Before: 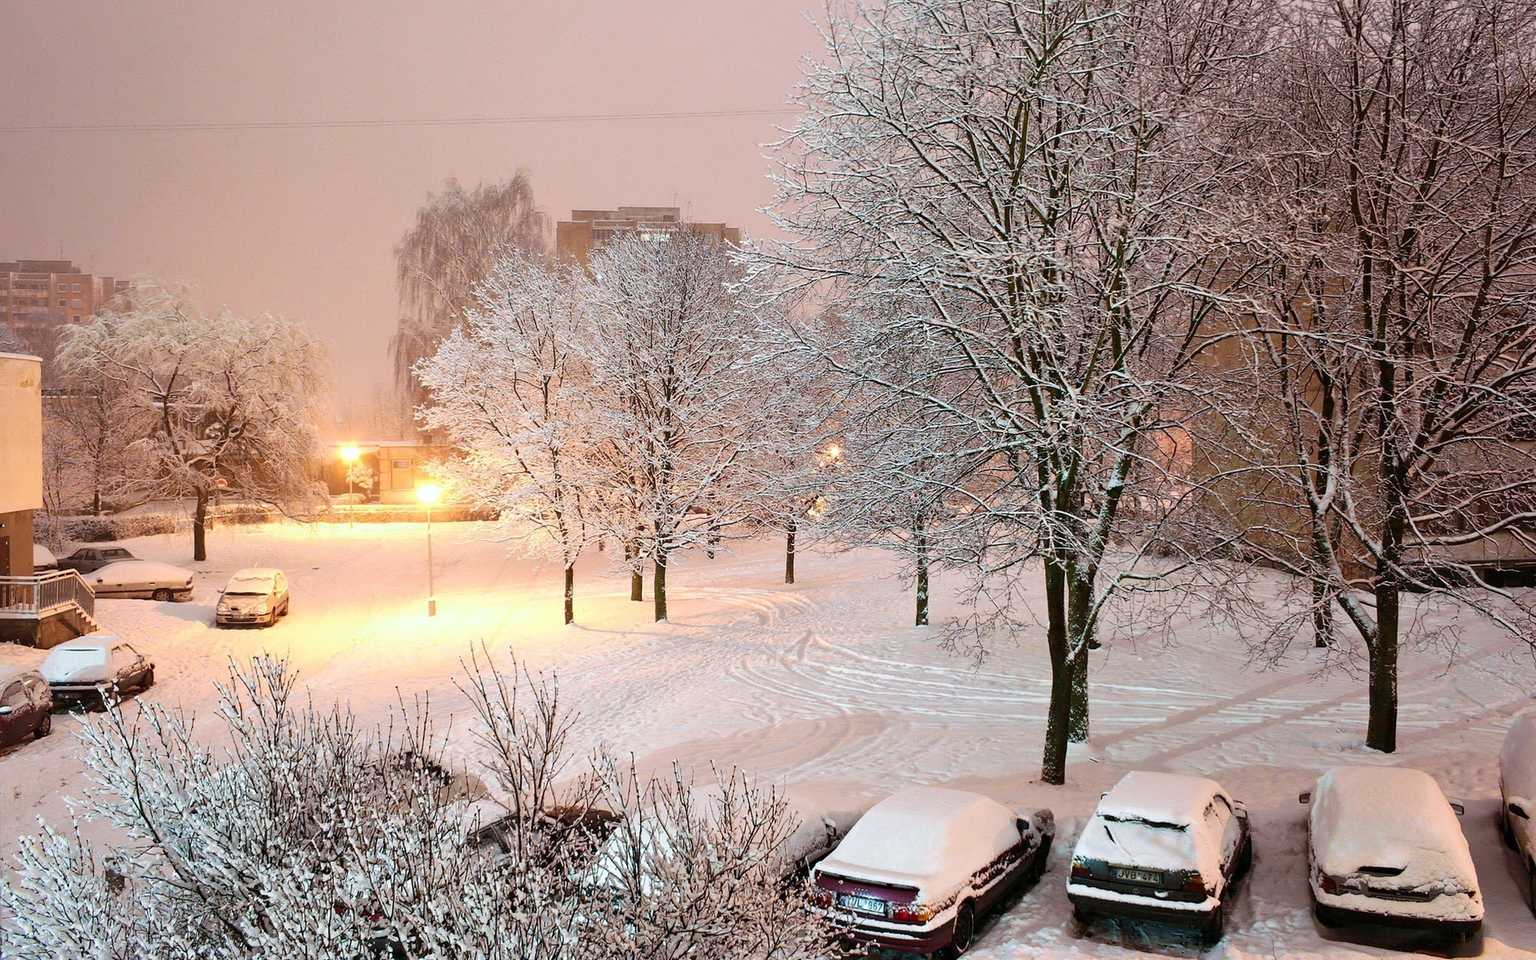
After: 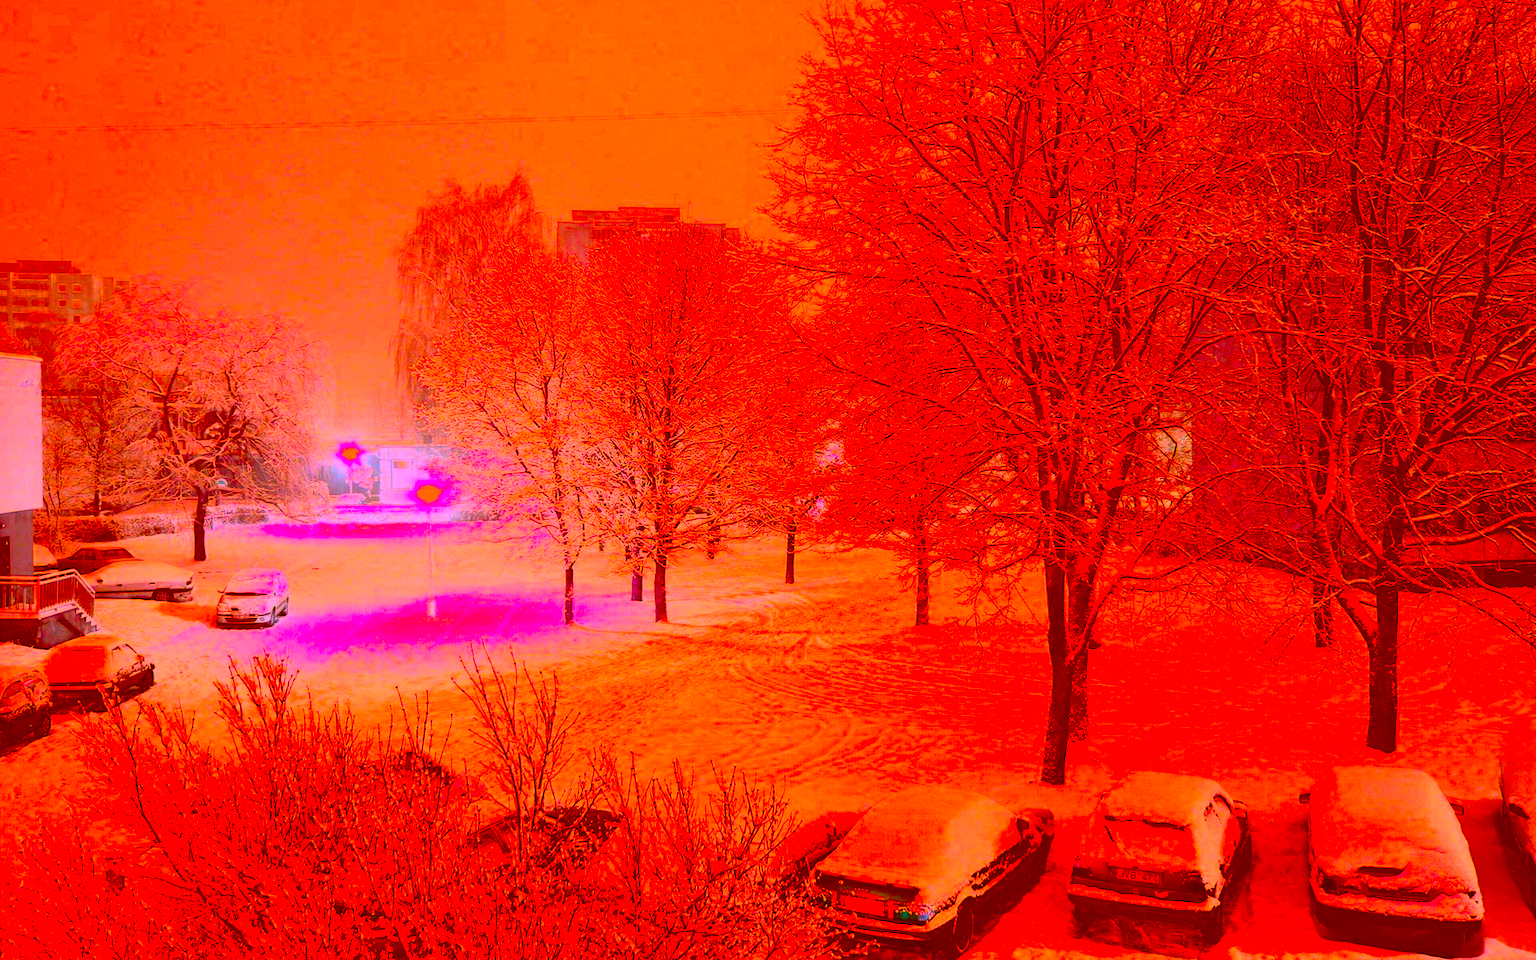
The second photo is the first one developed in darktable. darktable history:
color correction: highlights a* -39.66, highlights b* -39.35, shadows a* -39.92, shadows b* -39.43, saturation -2.94
